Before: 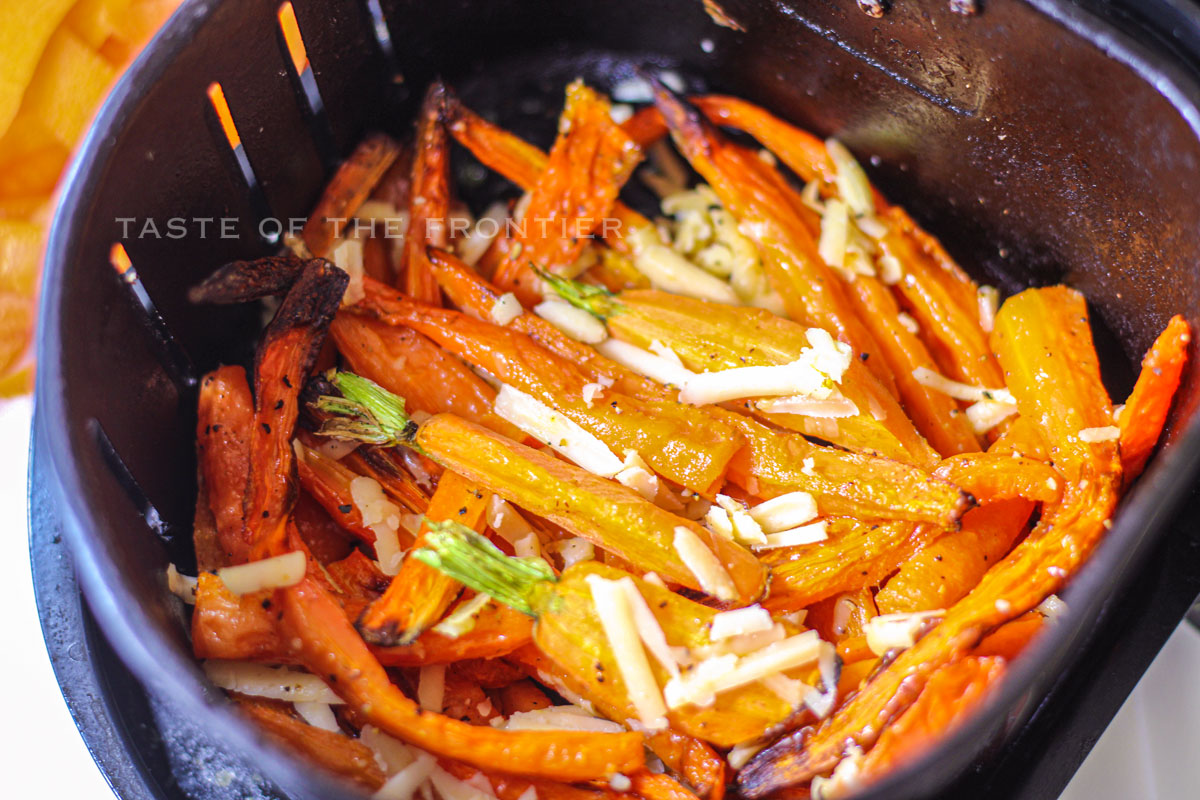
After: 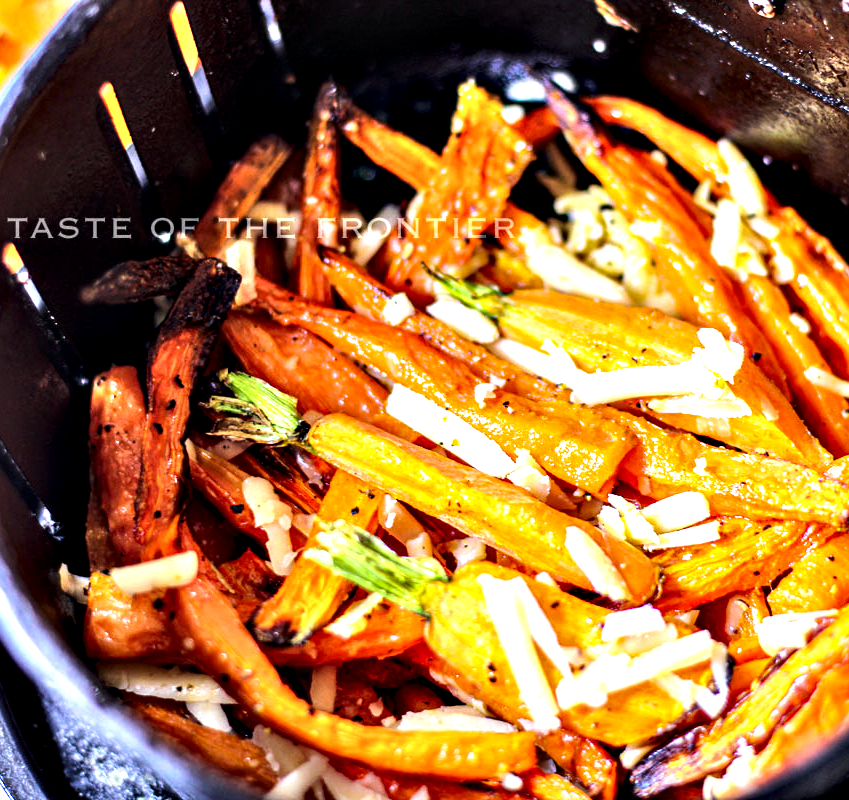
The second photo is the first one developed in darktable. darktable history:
tone equalizer: -8 EV -0.75 EV, -7 EV -0.7 EV, -6 EV -0.6 EV, -5 EV -0.4 EV, -3 EV 0.4 EV, -2 EV 0.6 EV, -1 EV 0.7 EV, +0 EV 0.75 EV, edges refinement/feathering 500, mask exposure compensation -1.57 EV, preserve details no
contrast equalizer: octaves 7, y [[0.627 ×6], [0.563 ×6], [0 ×6], [0 ×6], [0 ×6]]
crop and rotate: left 9.061%, right 20.142%
